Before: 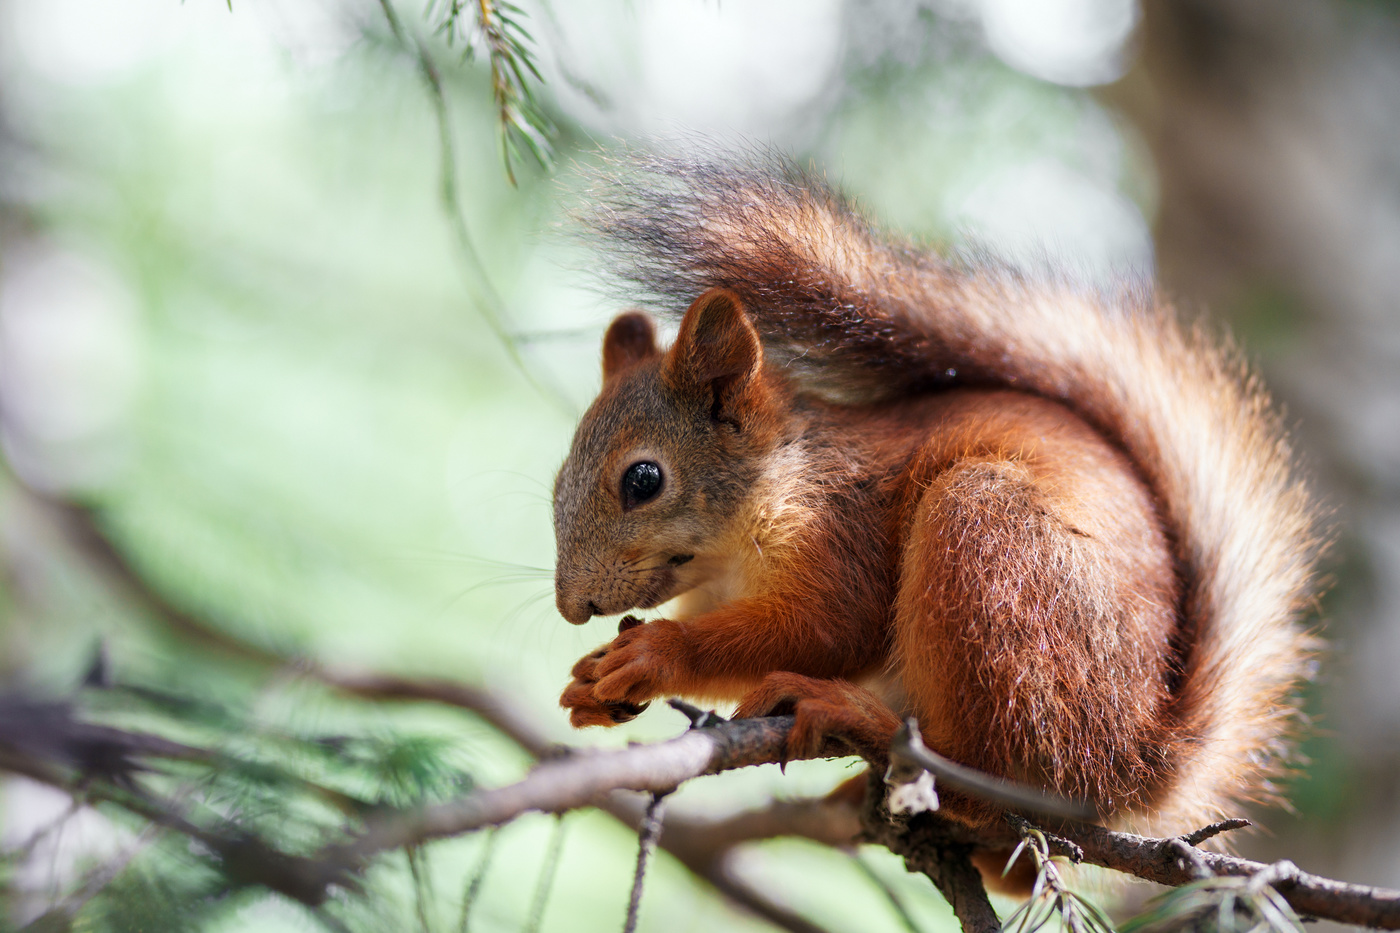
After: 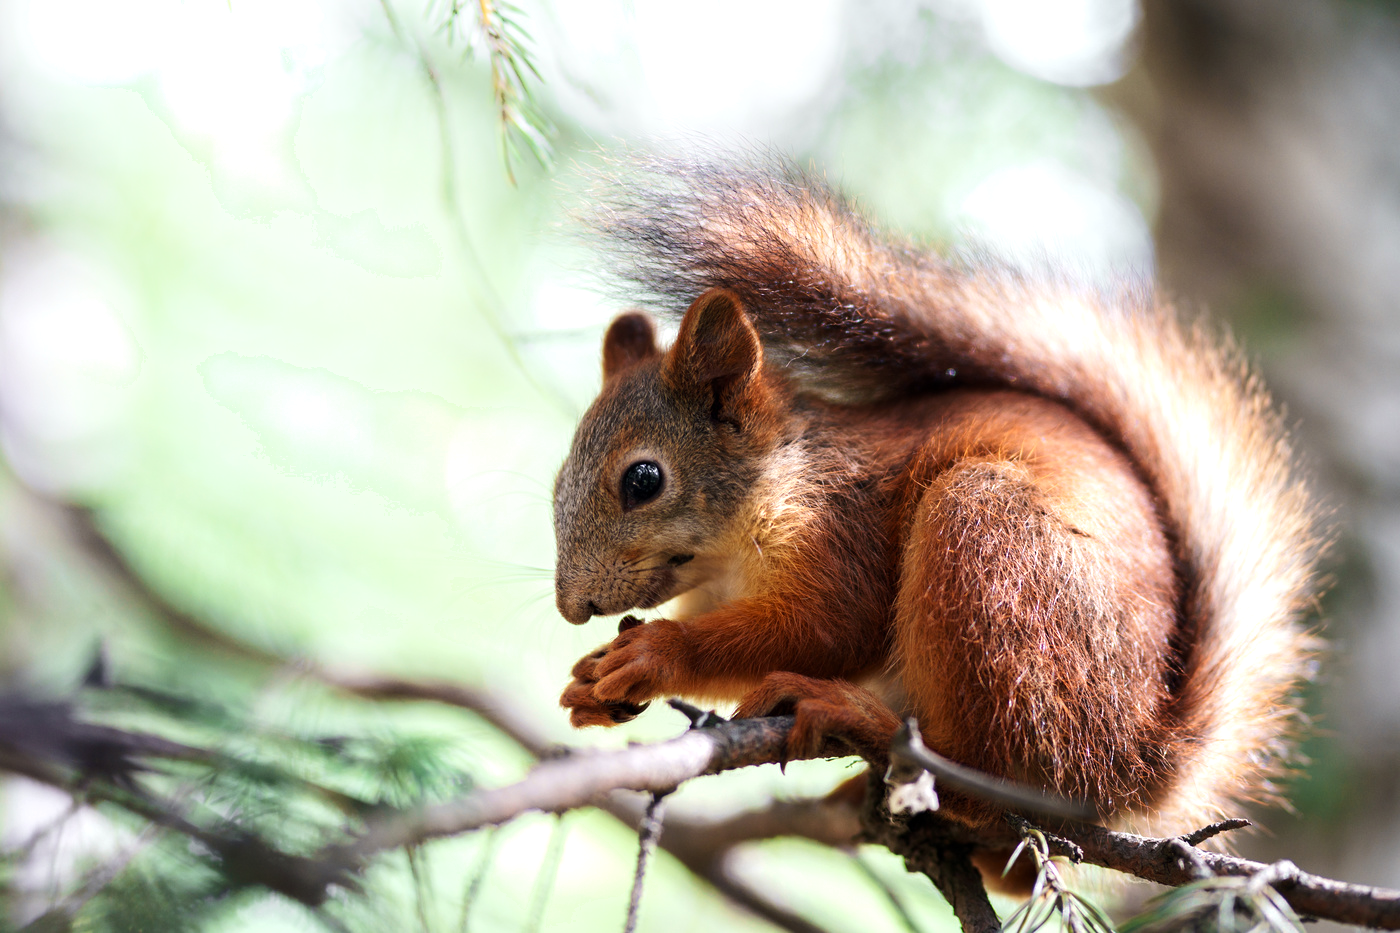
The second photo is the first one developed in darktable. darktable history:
shadows and highlights: shadows -24.28, highlights 49.77, soften with gaussian
tone equalizer: -8 EV -0.417 EV, -7 EV -0.389 EV, -6 EV -0.333 EV, -5 EV -0.222 EV, -3 EV 0.222 EV, -2 EV 0.333 EV, -1 EV 0.389 EV, +0 EV 0.417 EV, edges refinement/feathering 500, mask exposure compensation -1.57 EV, preserve details no
